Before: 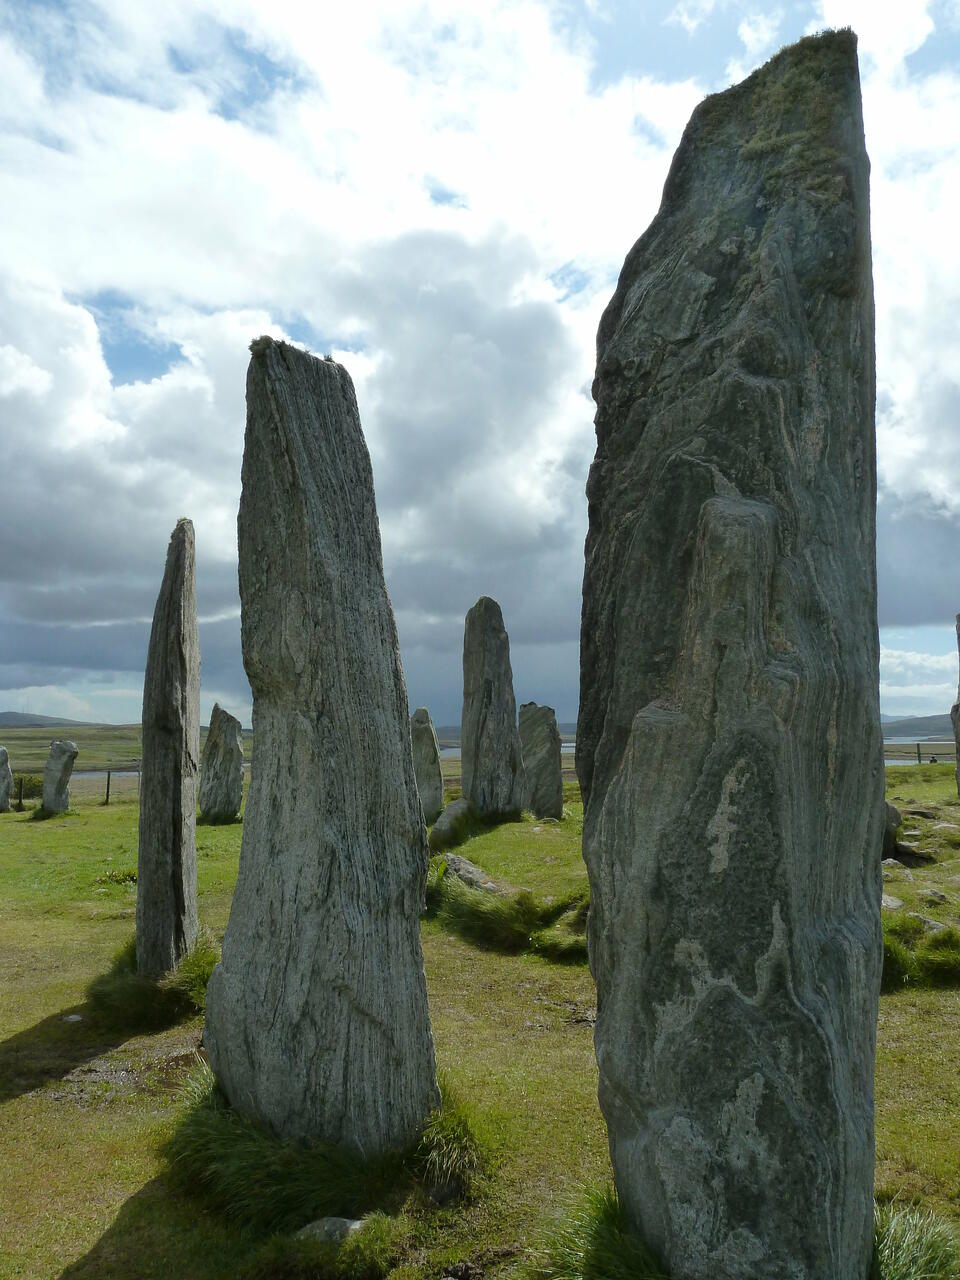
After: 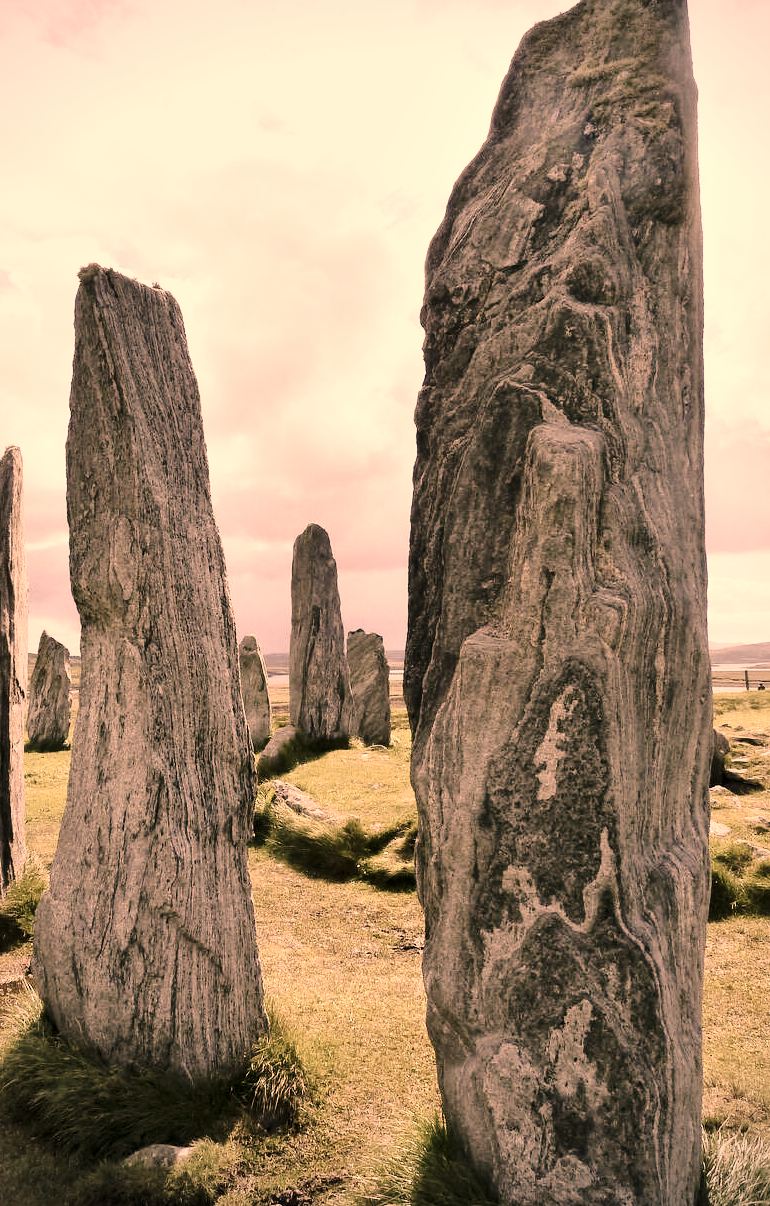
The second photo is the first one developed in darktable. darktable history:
crop and rotate: left 17.959%, top 5.771%, right 1.742%
local contrast: mode bilateral grid, contrast 25, coarseness 60, detail 151%, midtone range 0.2
exposure: exposure 0.564 EV, compensate highlight preservation false
base curve: curves: ch0 [(0, 0) (0.028, 0.03) (0.121, 0.232) (0.46, 0.748) (0.859, 0.968) (1, 1)], preserve colors none
color balance: input saturation 100.43%, contrast fulcrum 14.22%, output saturation 70.41%
color correction: highlights a* 40, highlights b* 40, saturation 0.69
vignetting: fall-off start 91.19%
